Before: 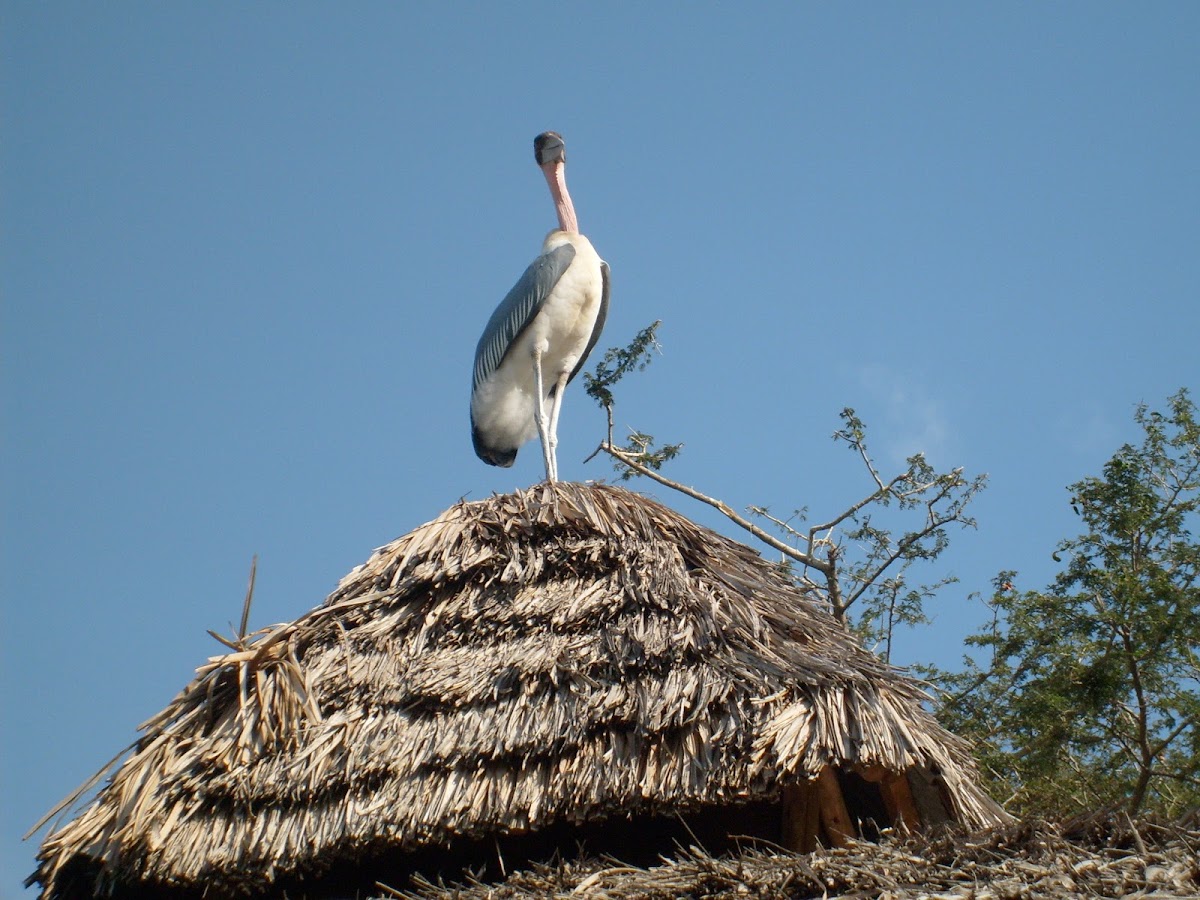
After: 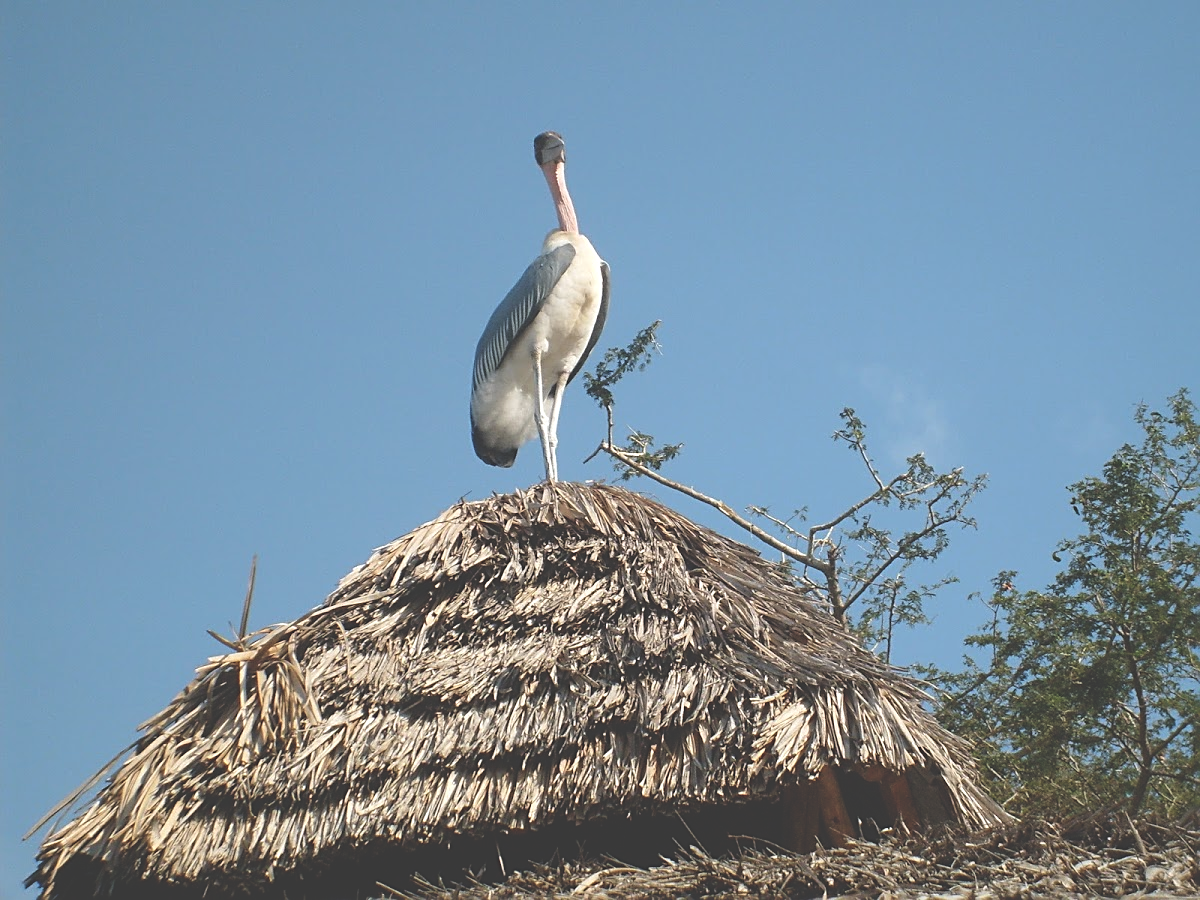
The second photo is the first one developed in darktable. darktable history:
exposure: black level correction -0.041, exposure 0.064 EV, compensate highlight preservation false
sharpen: on, module defaults
